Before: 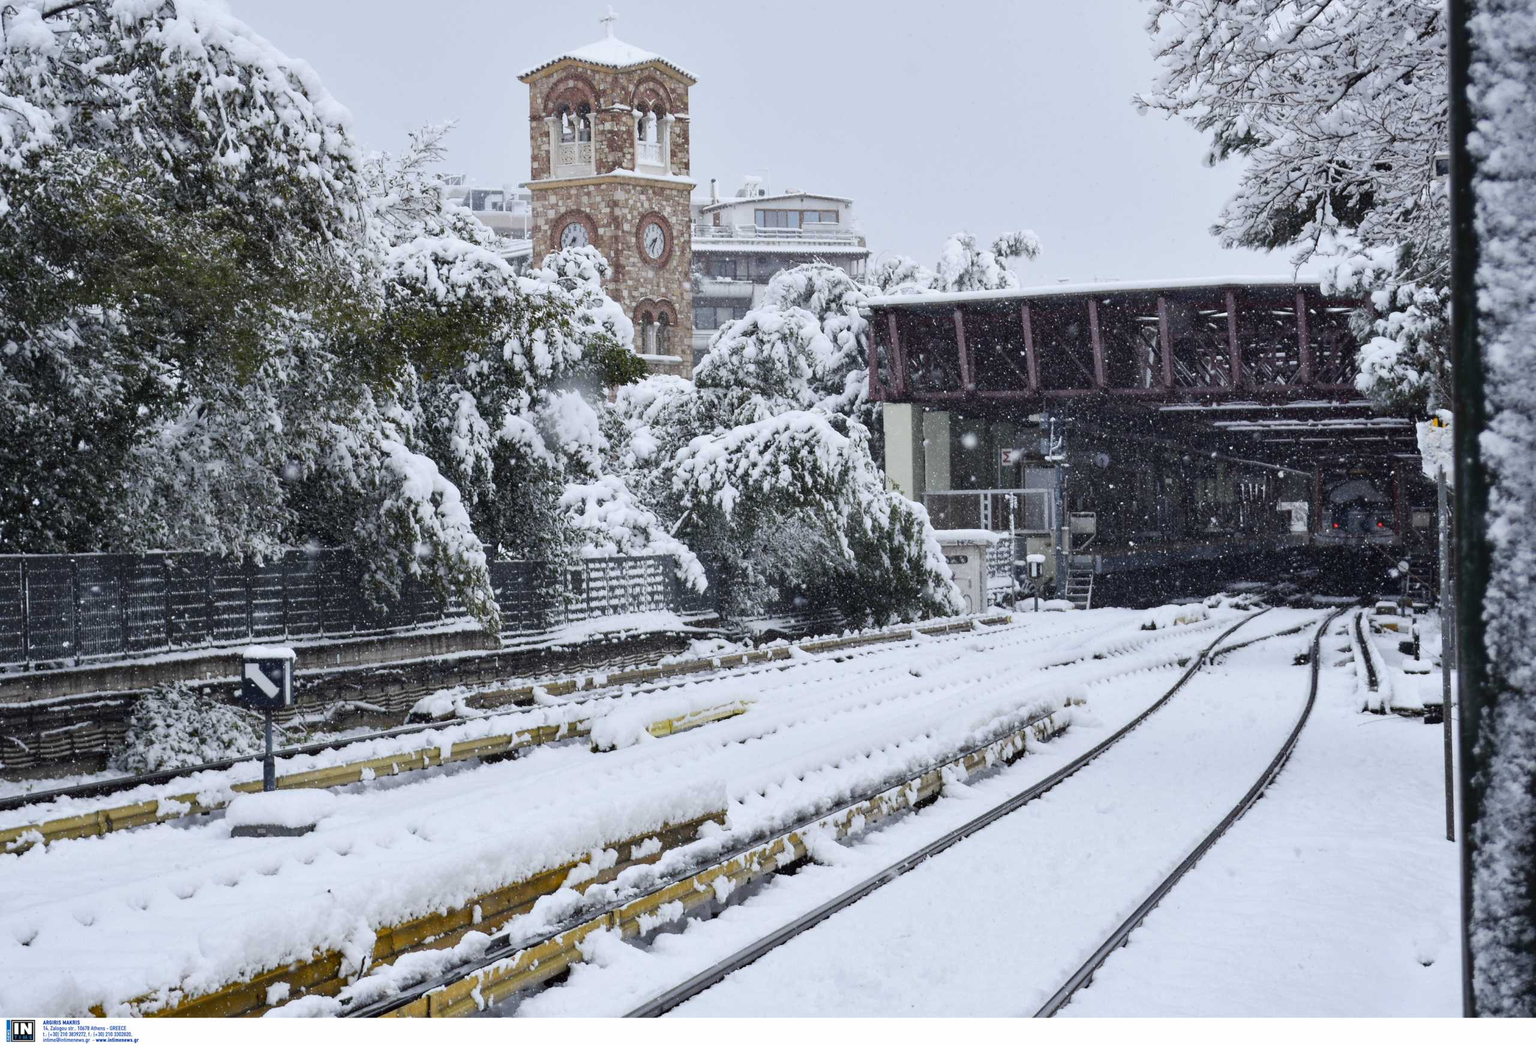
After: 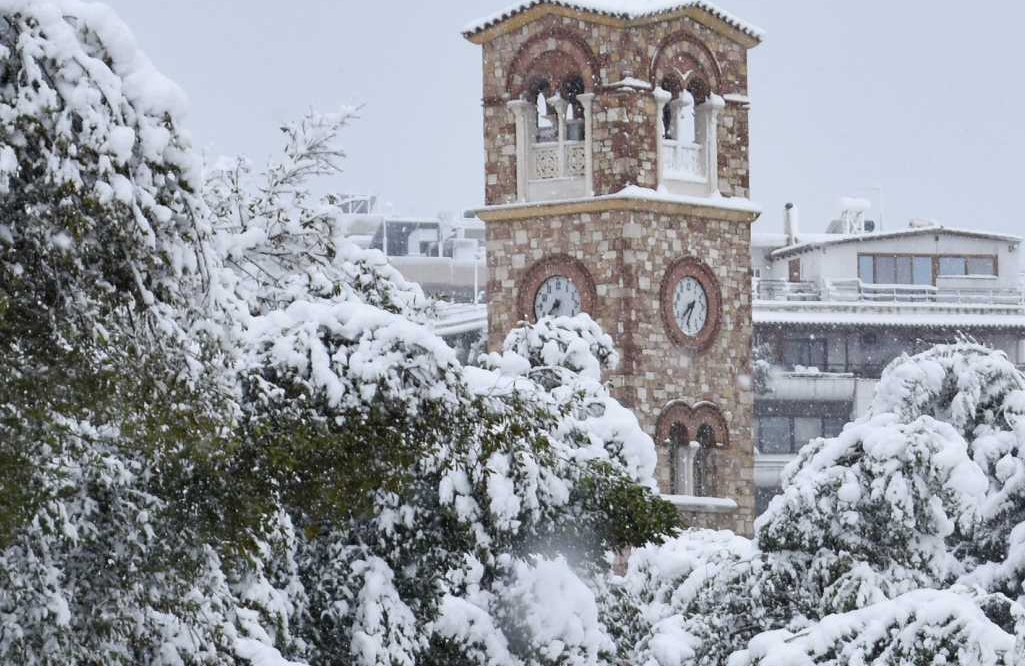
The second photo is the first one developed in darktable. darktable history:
crop: left 15.658%, top 5.464%, right 44.278%, bottom 56.238%
